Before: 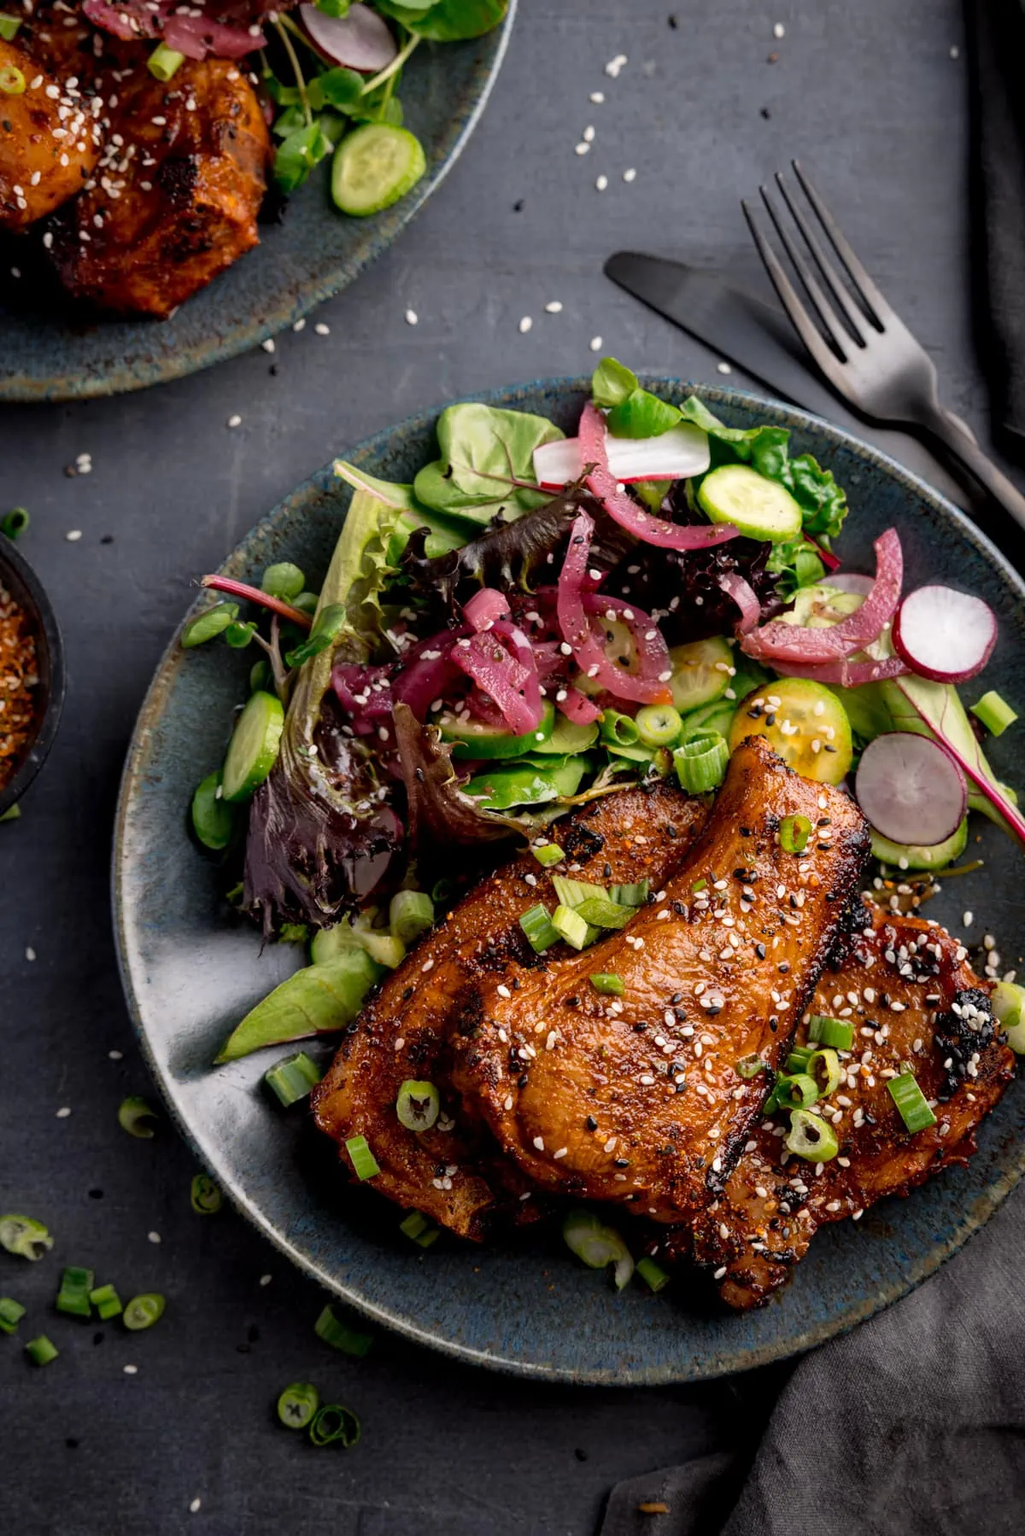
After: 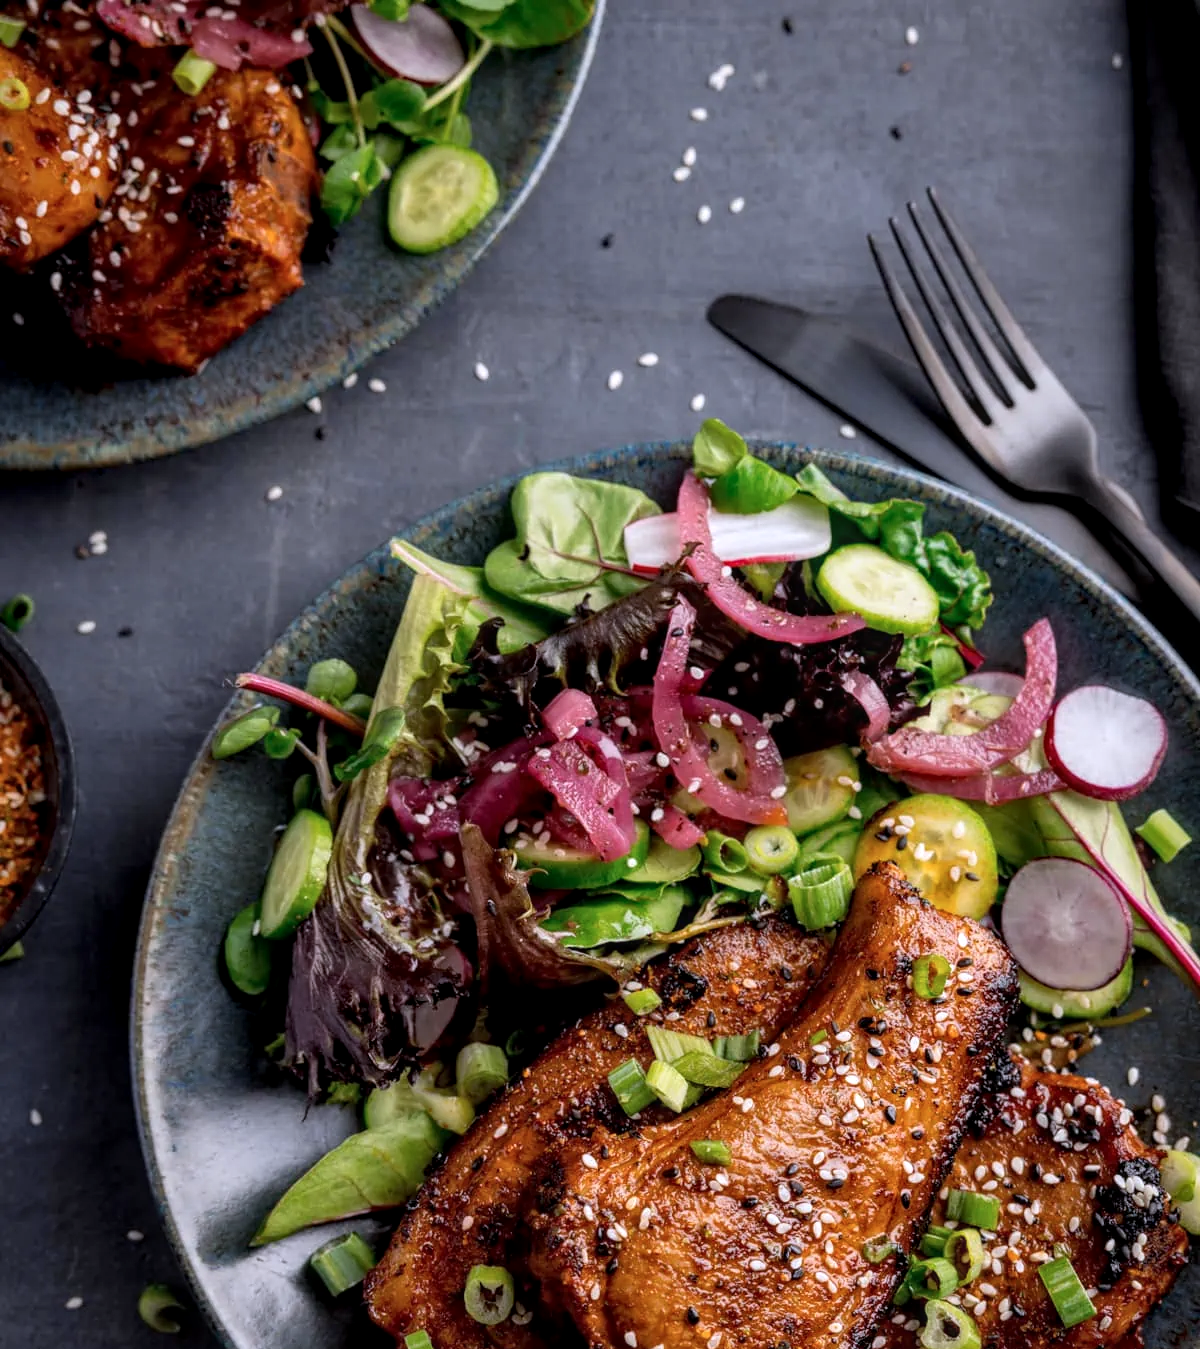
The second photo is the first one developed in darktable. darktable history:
color calibration: illuminant as shot in camera, x 0.358, y 0.373, temperature 4628.91 K
crop: bottom 24.988%
local contrast: on, module defaults
